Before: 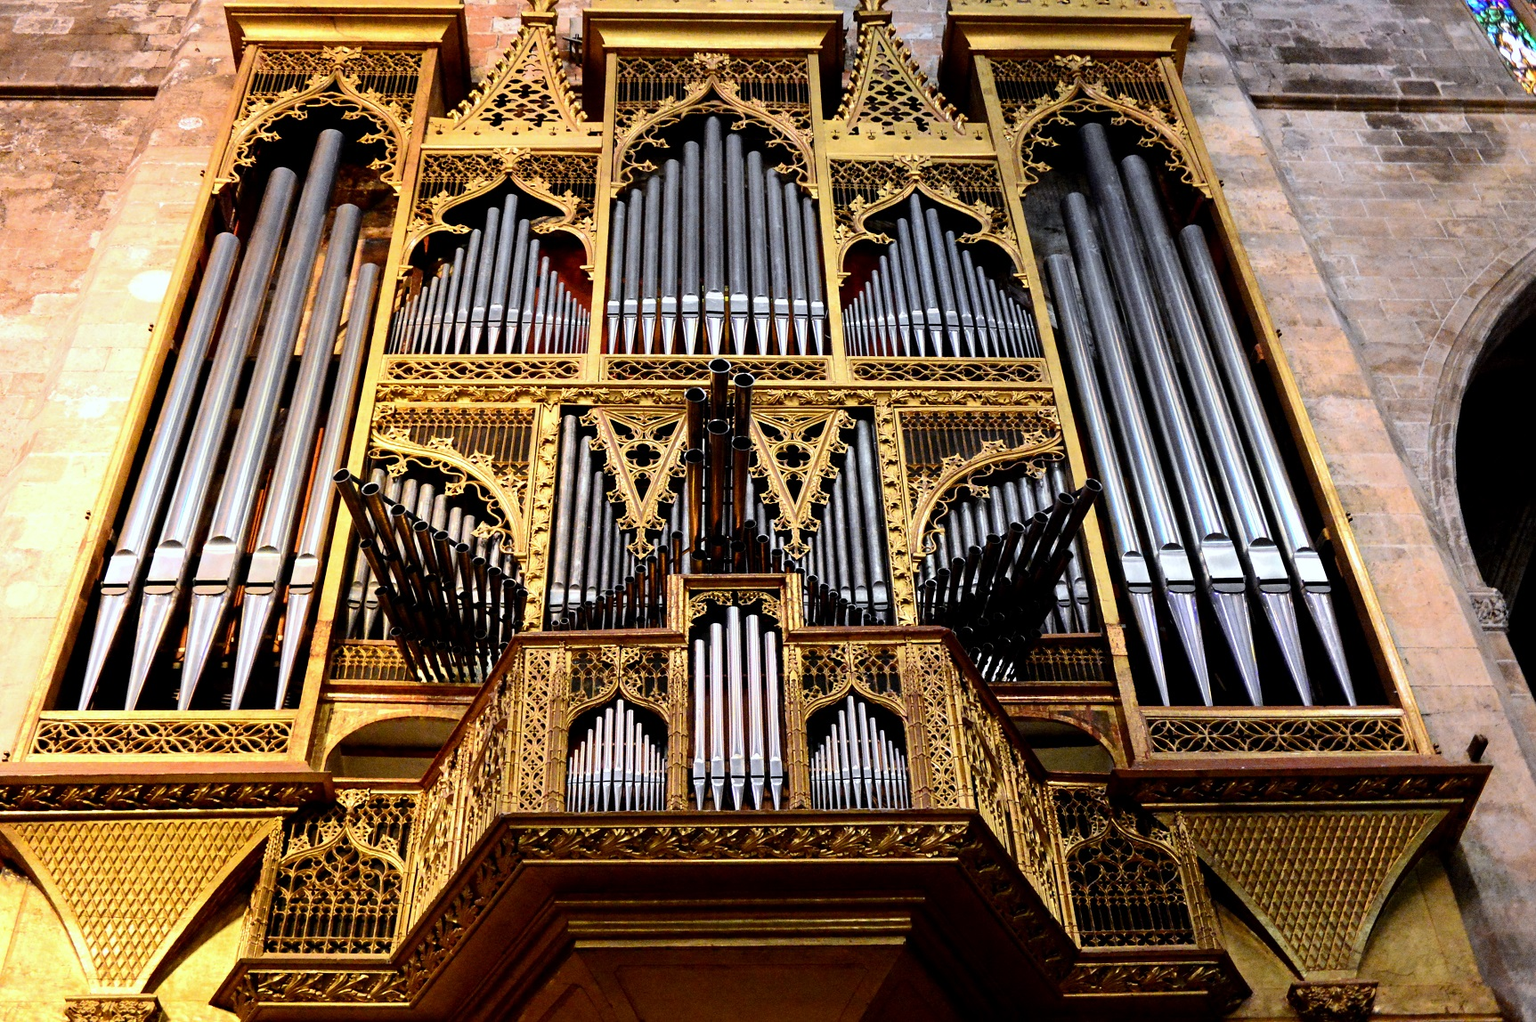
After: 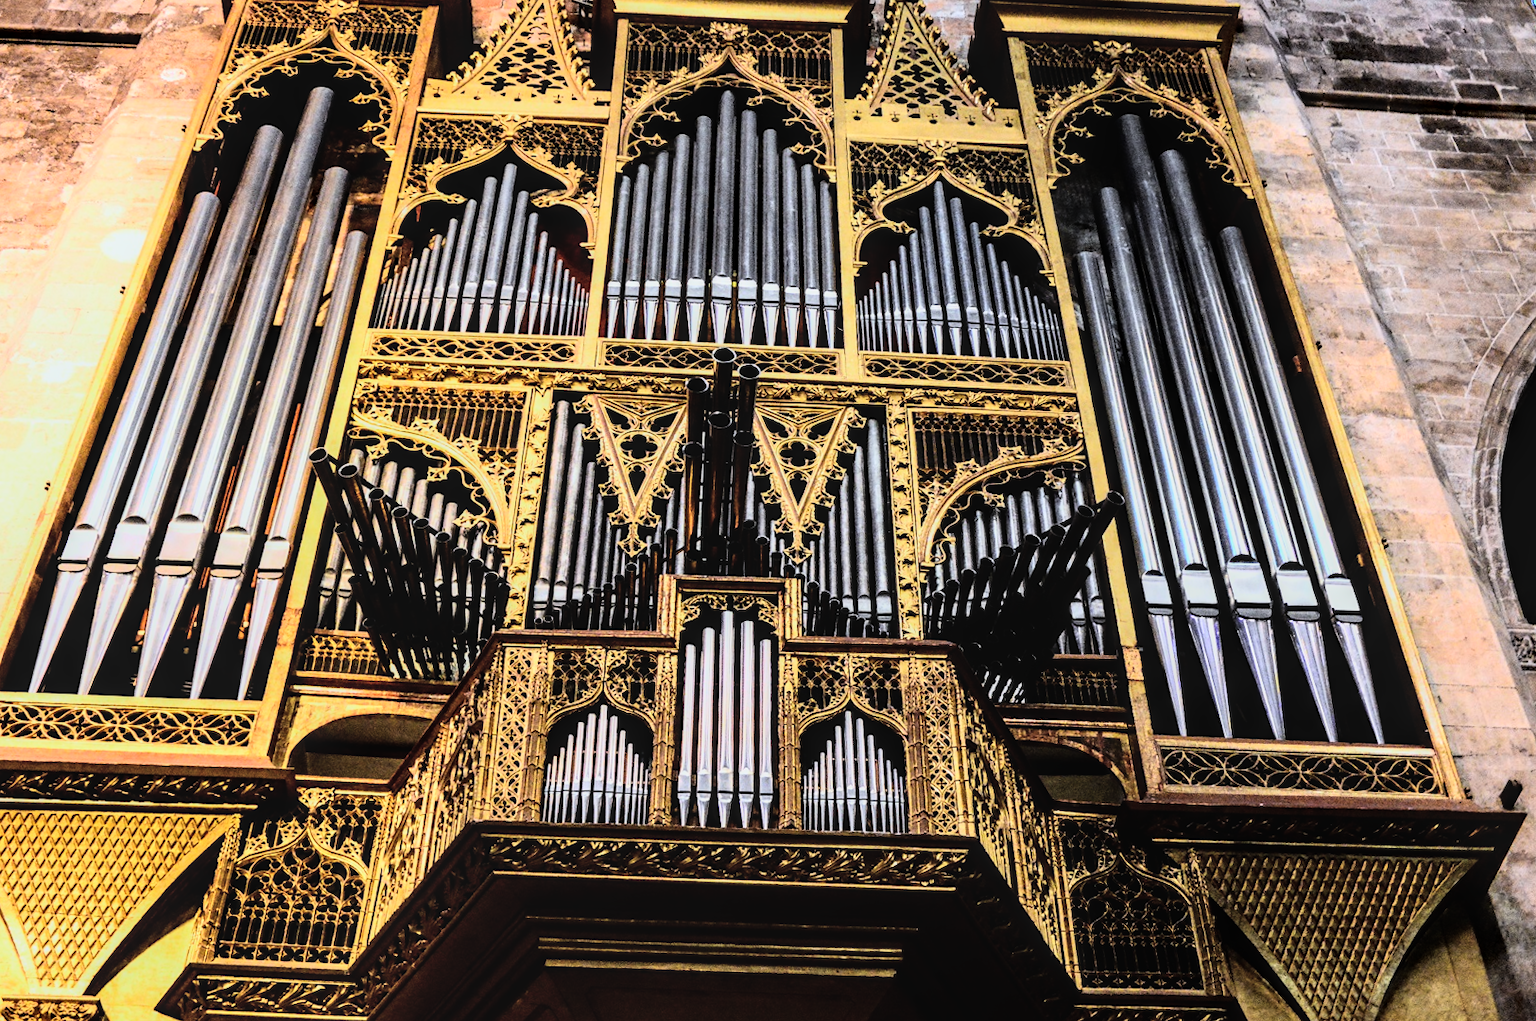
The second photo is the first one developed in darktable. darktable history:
crop and rotate: angle -2.38°
rgb curve: curves: ch0 [(0, 0) (0.21, 0.15) (0.24, 0.21) (0.5, 0.75) (0.75, 0.96) (0.89, 0.99) (1, 1)]; ch1 [(0, 0.02) (0.21, 0.13) (0.25, 0.2) (0.5, 0.67) (0.75, 0.9) (0.89, 0.97) (1, 1)]; ch2 [(0, 0.02) (0.21, 0.13) (0.25, 0.2) (0.5, 0.67) (0.75, 0.9) (0.89, 0.97) (1, 1)], compensate middle gray true
exposure: black level correction -0.016, exposure -1.018 EV, compensate highlight preservation false
local contrast: detail 130%
